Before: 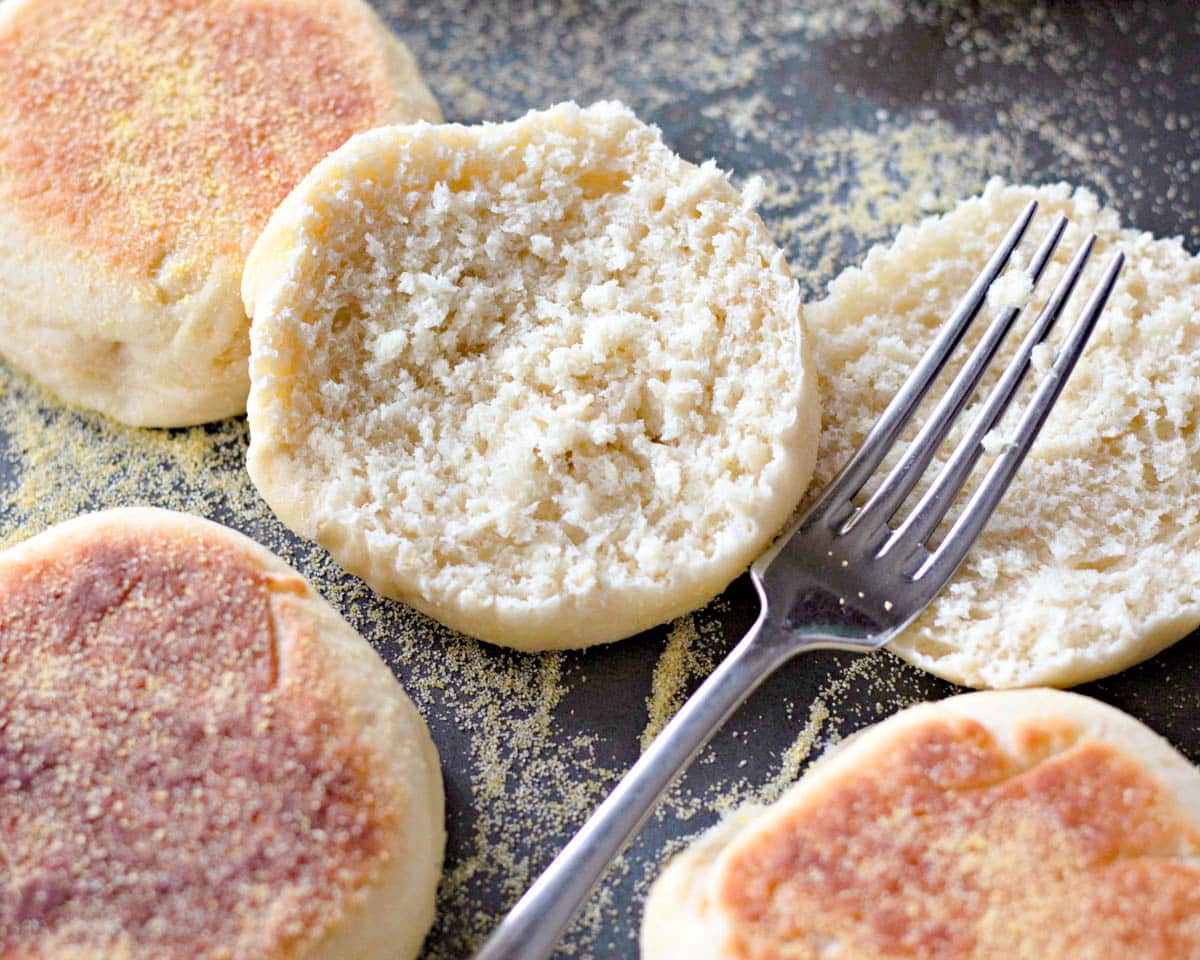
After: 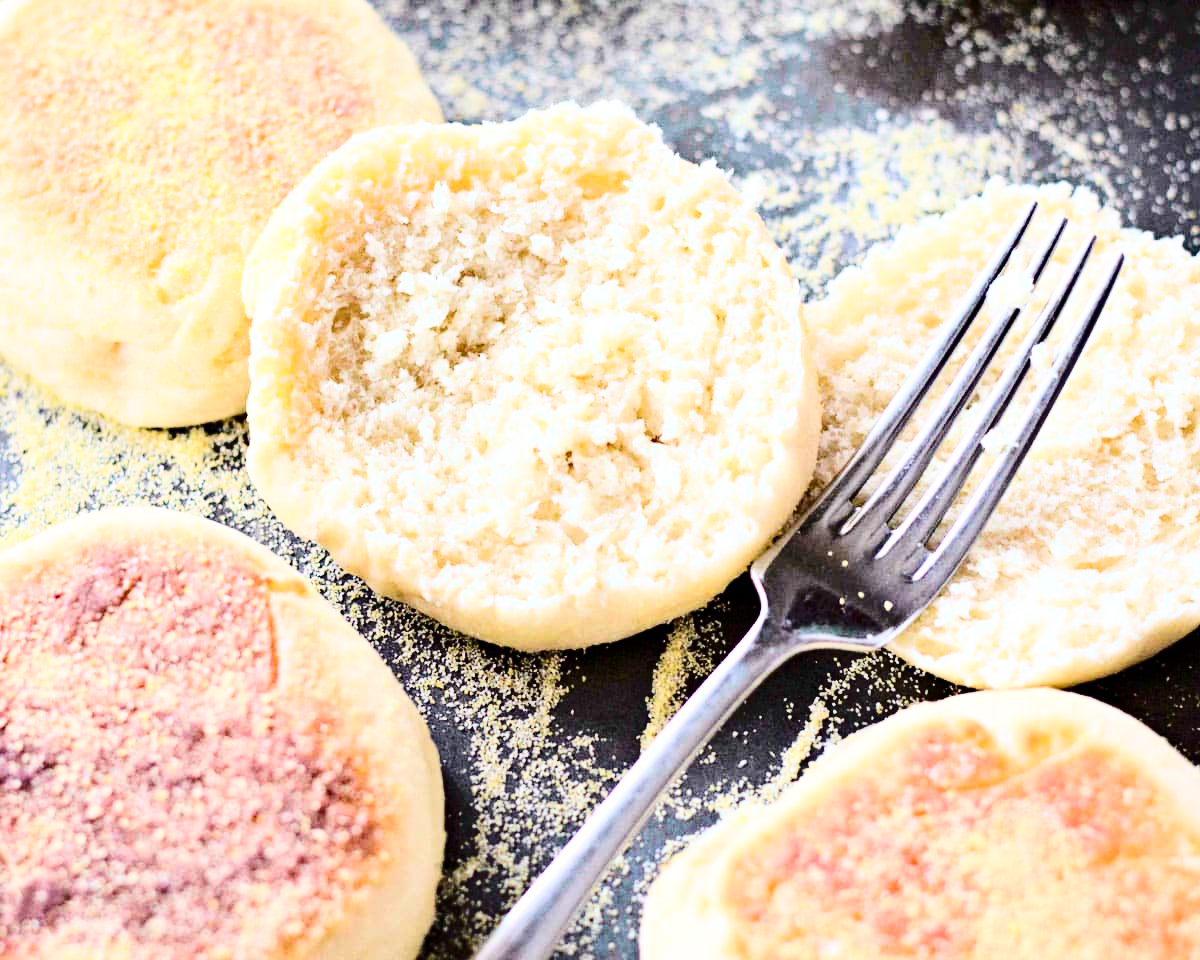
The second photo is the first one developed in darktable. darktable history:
base curve: curves: ch0 [(0, 0) (0.028, 0.03) (0.121, 0.232) (0.46, 0.748) (0.859, 0.968) (1, 1)]
contrast brightness saturation: contrast 0.27
